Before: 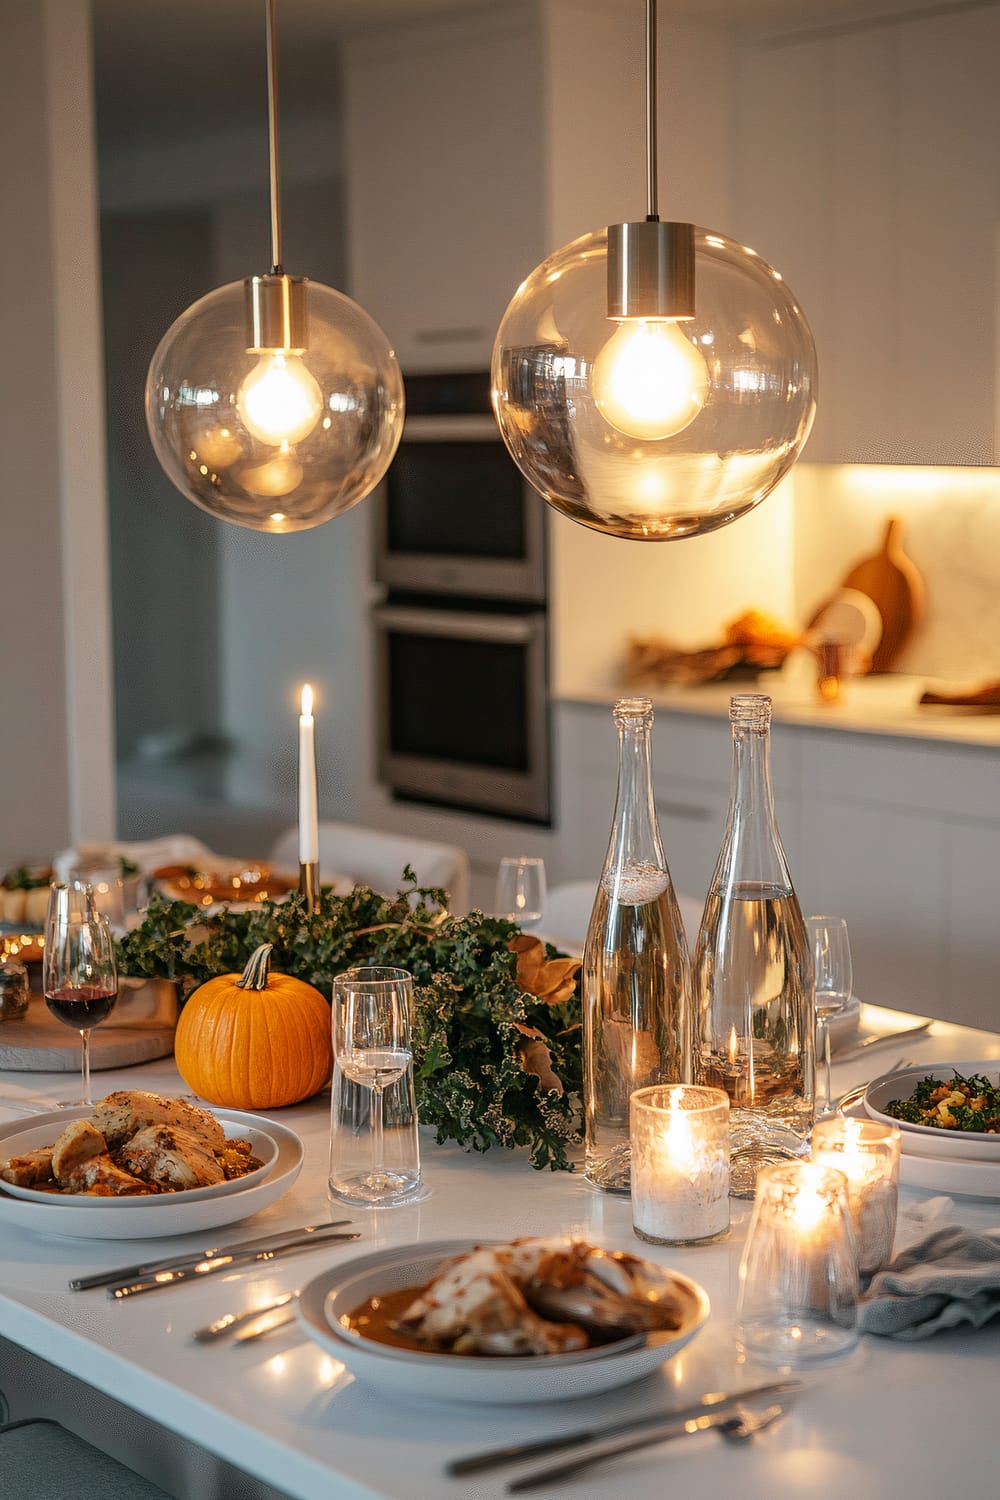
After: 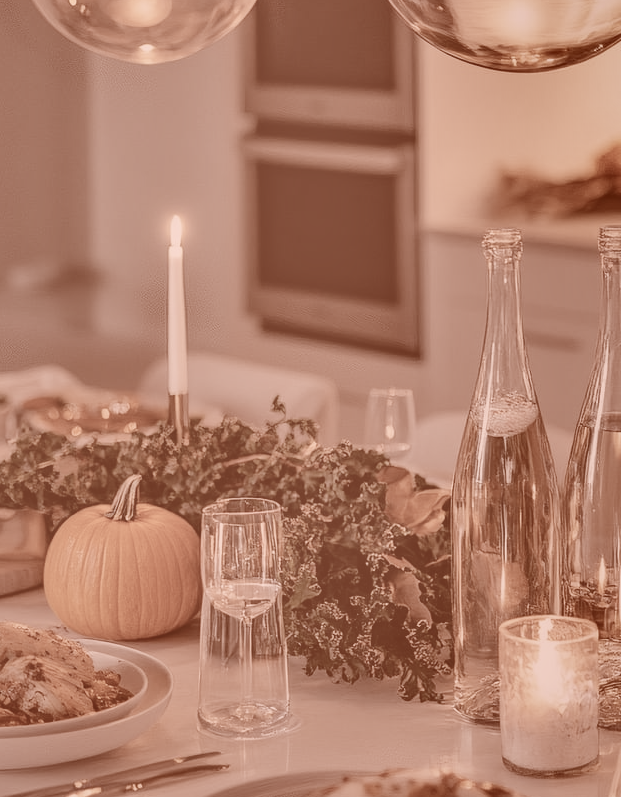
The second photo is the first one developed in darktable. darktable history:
crop: left 13.182%, top 31.3%, right 24.71%, bottom 15.522%
shadows and highlights: shadows 24.46, highlights -77.99, soften with gaussian
contrast brightness saturation: contrast -0.336, brightness 0.752, saturation -0.794
color correction: highlights a* 9.16, highlights b* 8.49, shadows a* 39.25, shadows b* 39.42, saturation 0.772
